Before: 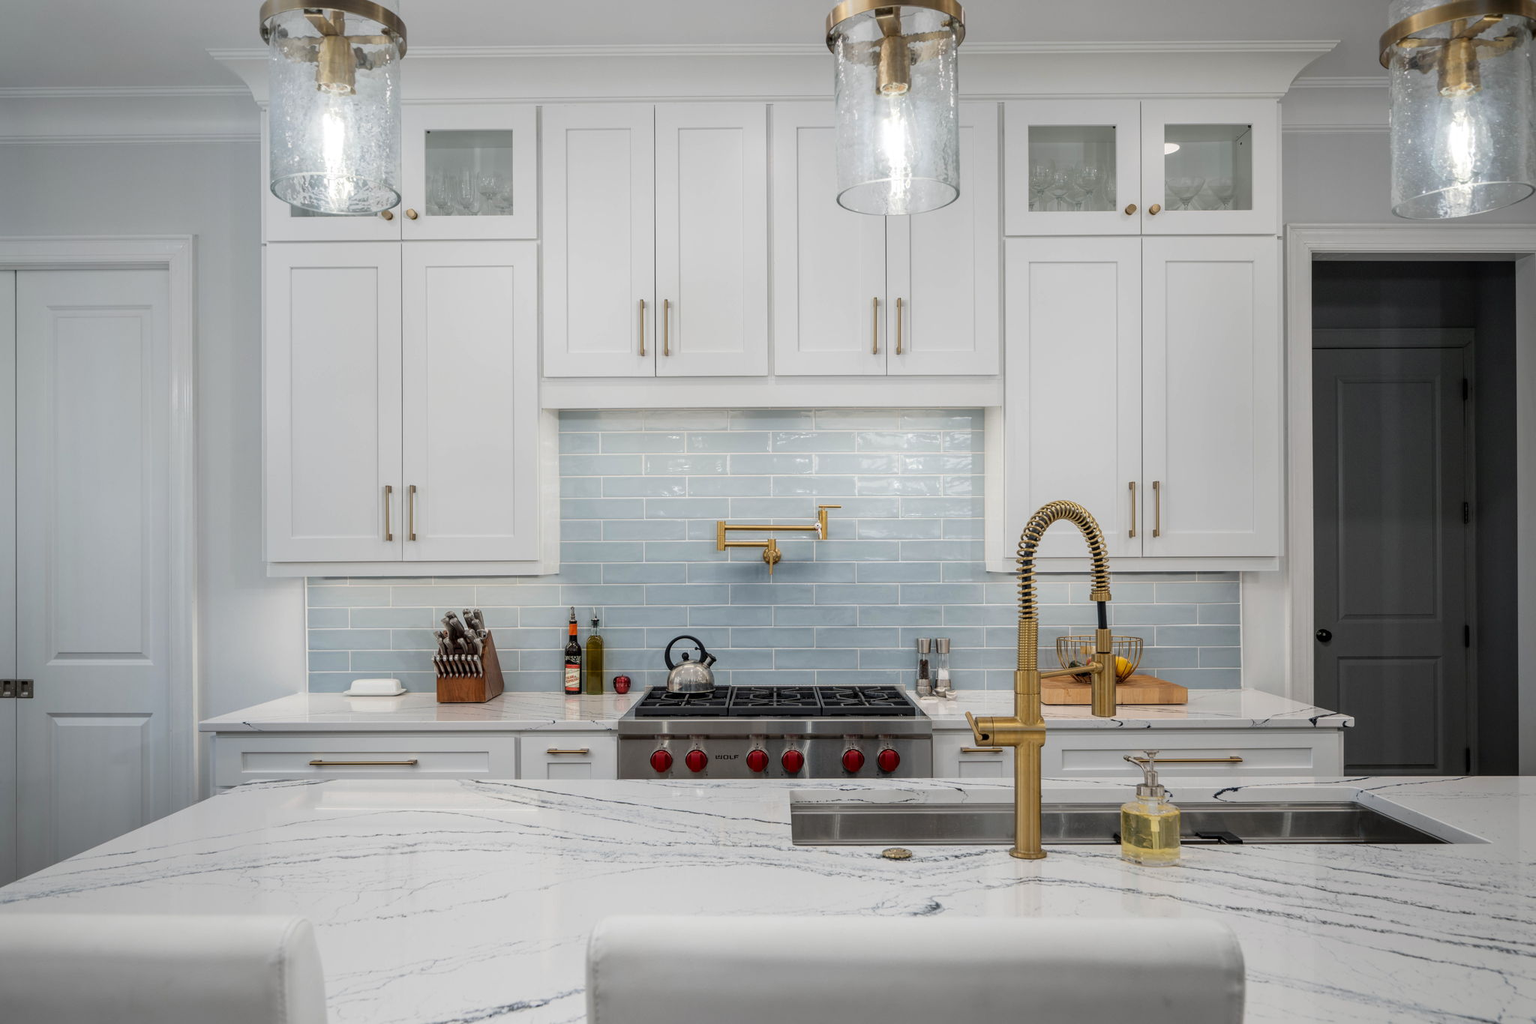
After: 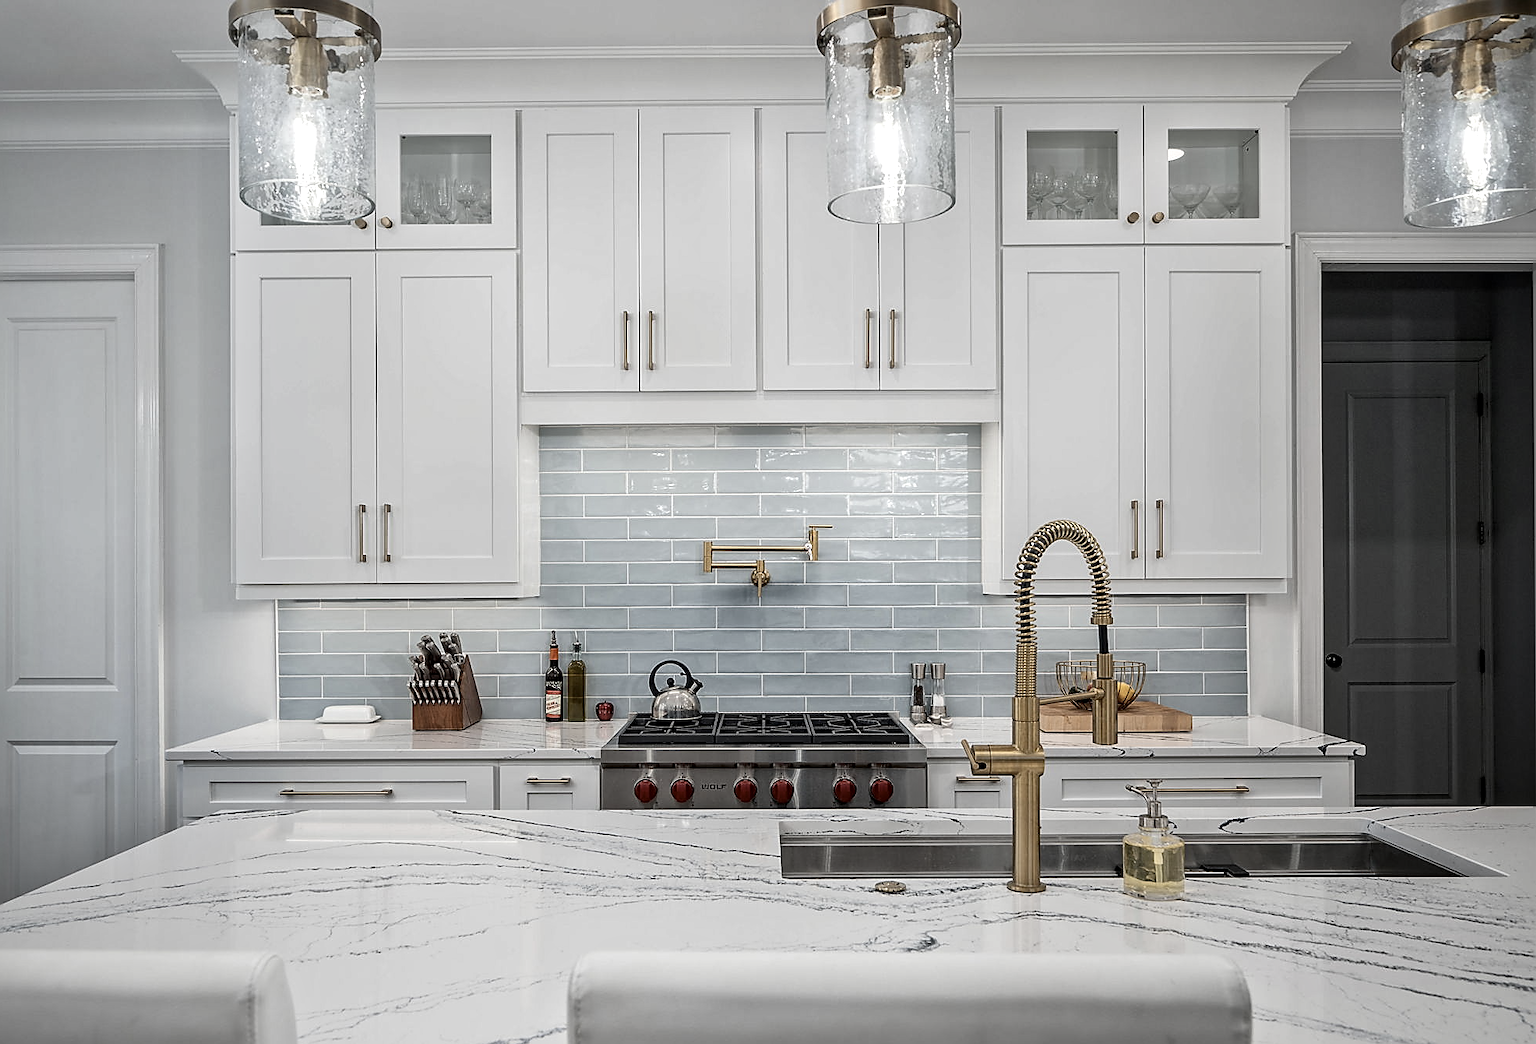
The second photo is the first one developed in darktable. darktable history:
contrast brightness saturation: contrast 0.098, saturation -0.364
sharpen: radius 1.421, amount 1.258, threshold 0.675
local contrast: mode bilateral grid, contrast 19, coarseness 21, detail 150%, midtone range 0.2
crop and rotate: left 2.626%, right 1.07%, bottom 1.772%
